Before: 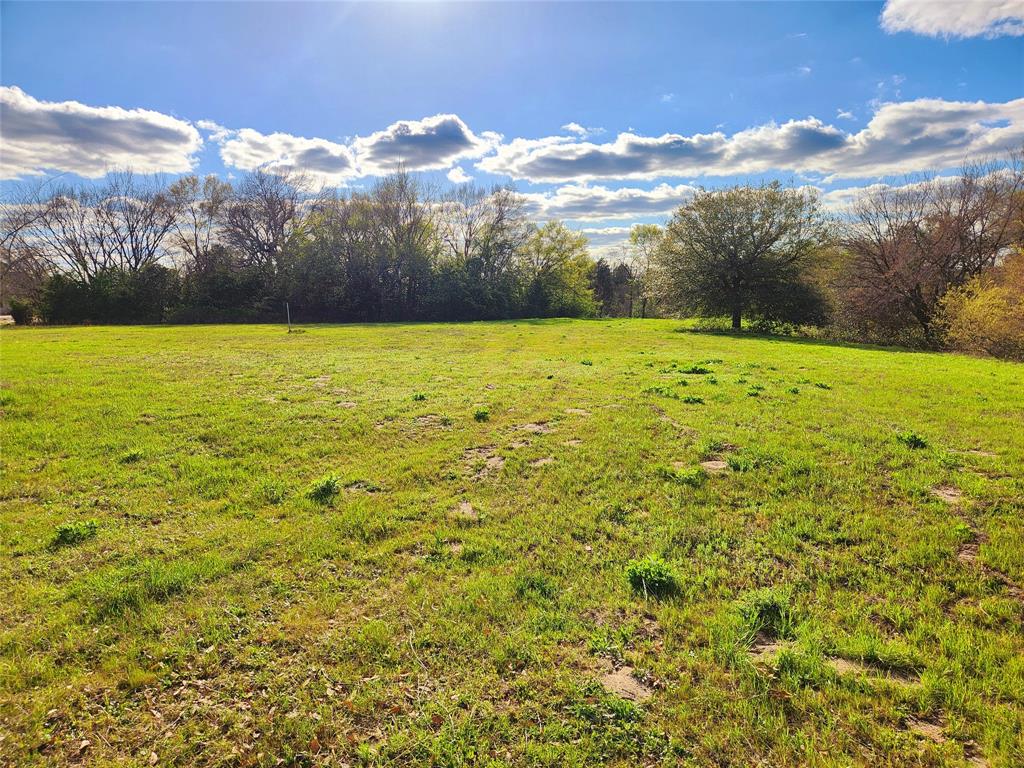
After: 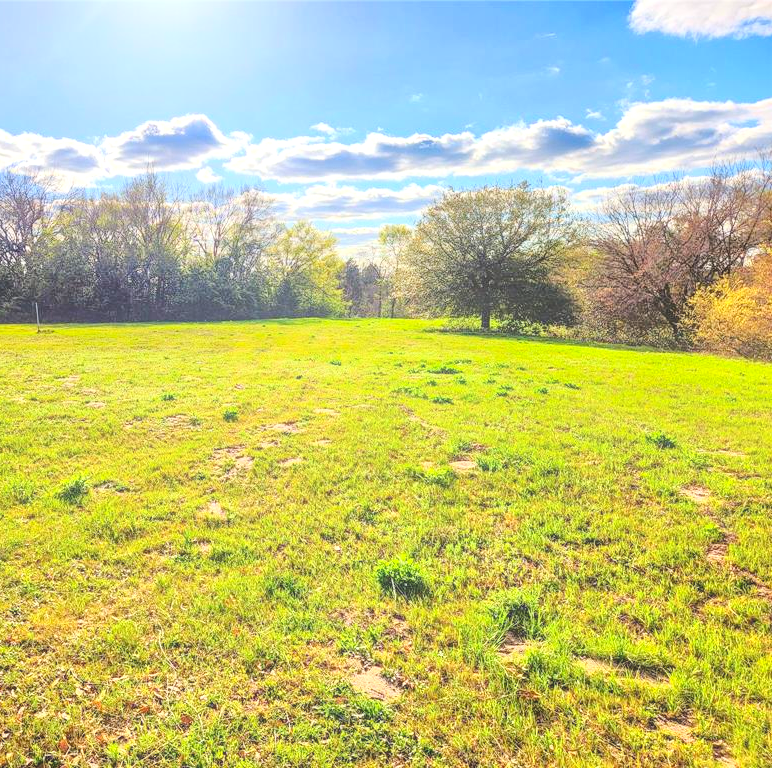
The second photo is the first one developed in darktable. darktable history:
bloom: size 16%, threshold 98%, strength 20%
crop and rotate: left 24.6%
tone equalizer: -8 EV 0.001 EV, -7 EV -0.004 EV, -6 EV 0.009 EV, -5 EV 0.032 EV, -4 EV 0.276 EV, -3 EV 0.644 EV, -2 EV 0.584 EV, -1 EV 0.187 EV, +0 EV 0.024 EV
local contrast: detail 142%
contrast brightness saturation: contrast 0.2, brightness 0.16, saturation 0.22
